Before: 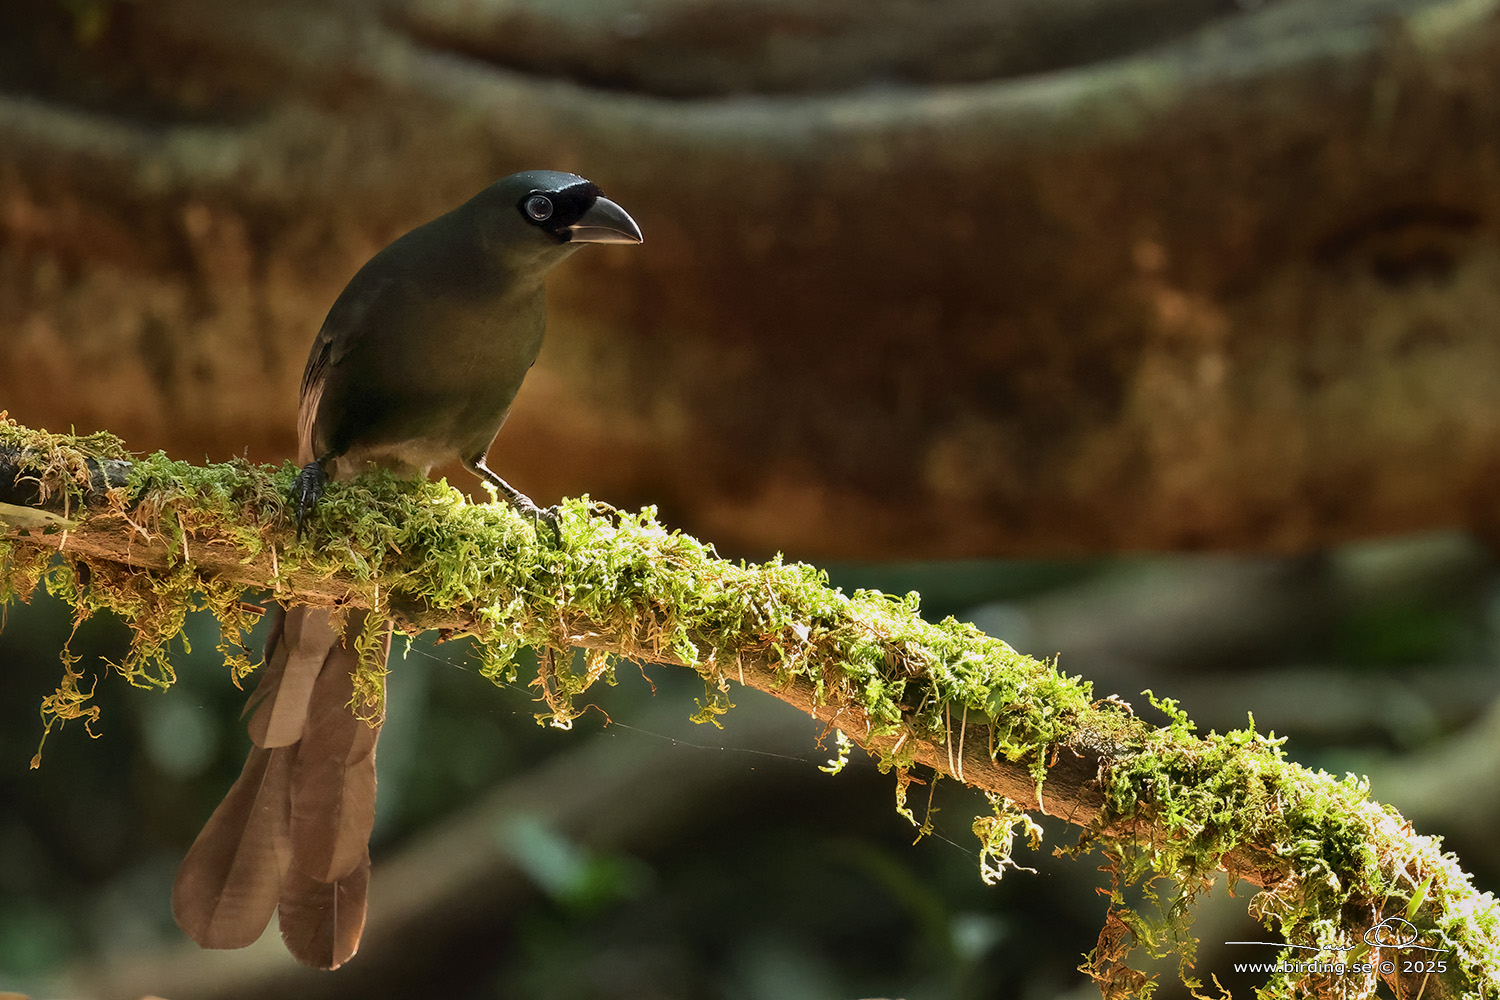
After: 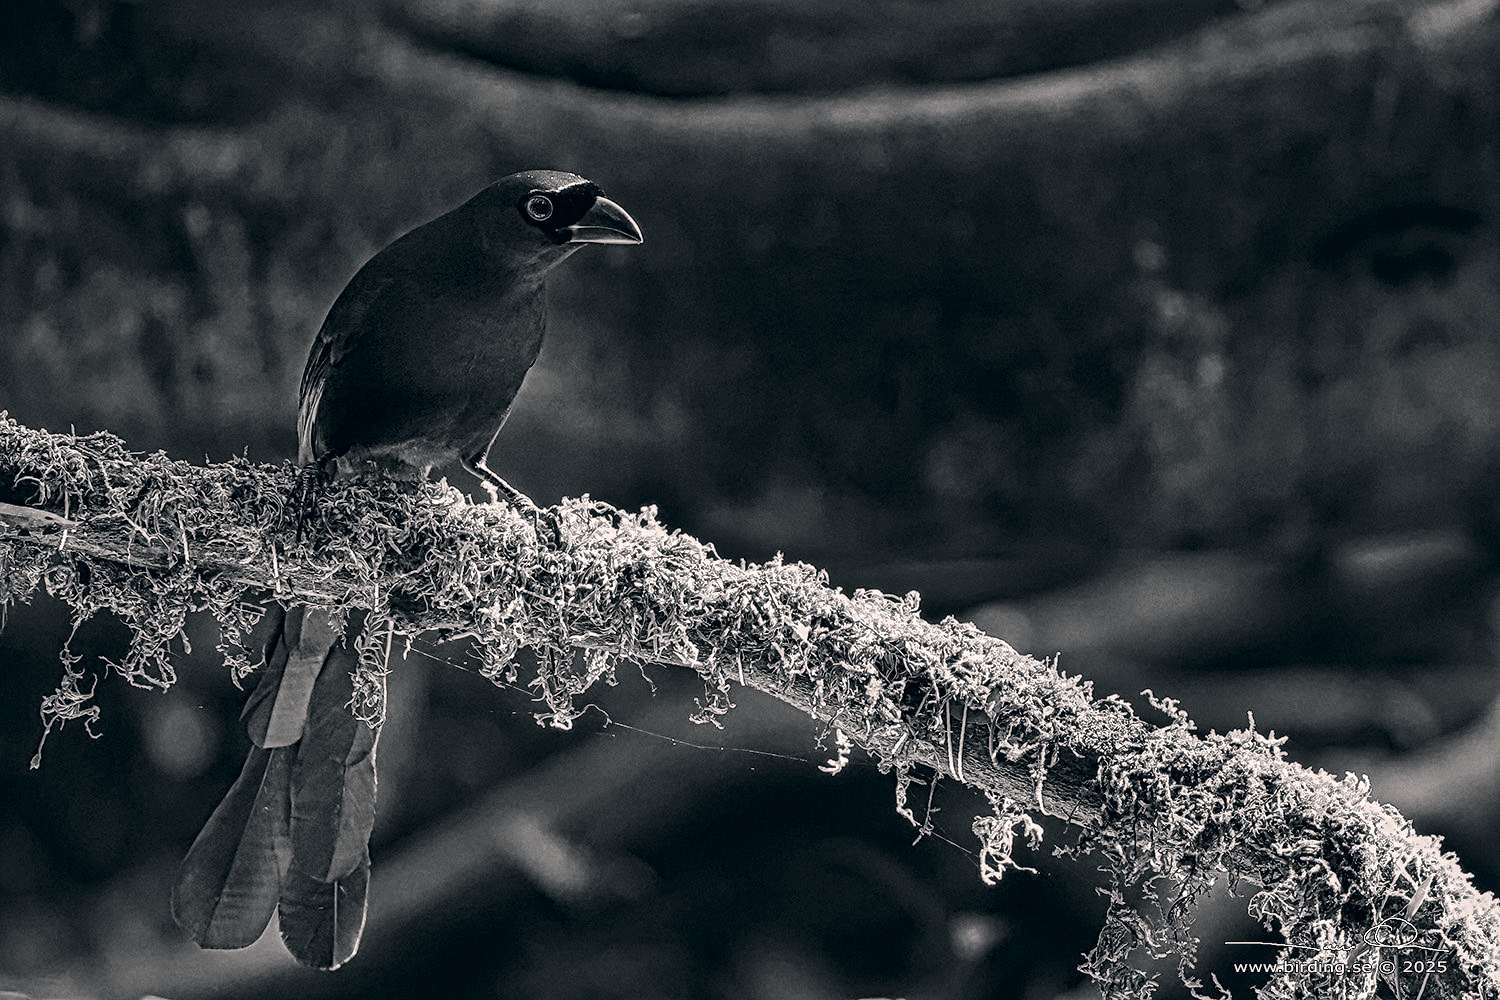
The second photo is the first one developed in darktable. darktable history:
color calibration: output gray [0.22, 0.42, 0.37, 0], illuminant same as pipeline (D50), adaptation XYZ, x 0.345, y 0.358, temperature 5004.83 K
tone curve: curves: ch0 [(0, 0) (0.087, 0.054) (0.281, 0.245) (0.506, 0.526) (0.8, 0.824) (0.994, 0.955)]; ch1 [(0, 0) (0.27, 0.195) (0.406, 0.435) (0.452, 0.474) (0.495, 0.5) (0.514, 0.508) (0.537, 0.556) (0.654, 0.689) (1, 1)]; ch2 [(0, 0) (0.269, 0.299) (0.459, 0.441) (0.498, 0.499) (0.523, 0.52) (0.551, 0.549) (0.633, 0.625) (0.659, 0.681) (0.718, 0.764) (1, 1)], color space Lab, independent channels, preserve colors none
color correction: highlights a* 5.44, highlights b* 5.31, shadows a* -4.52, shadows b* -5.21
local contrast: mode bilateral grid, contrast 20, coarseness 3, detail 298%, midtone range 0.2
